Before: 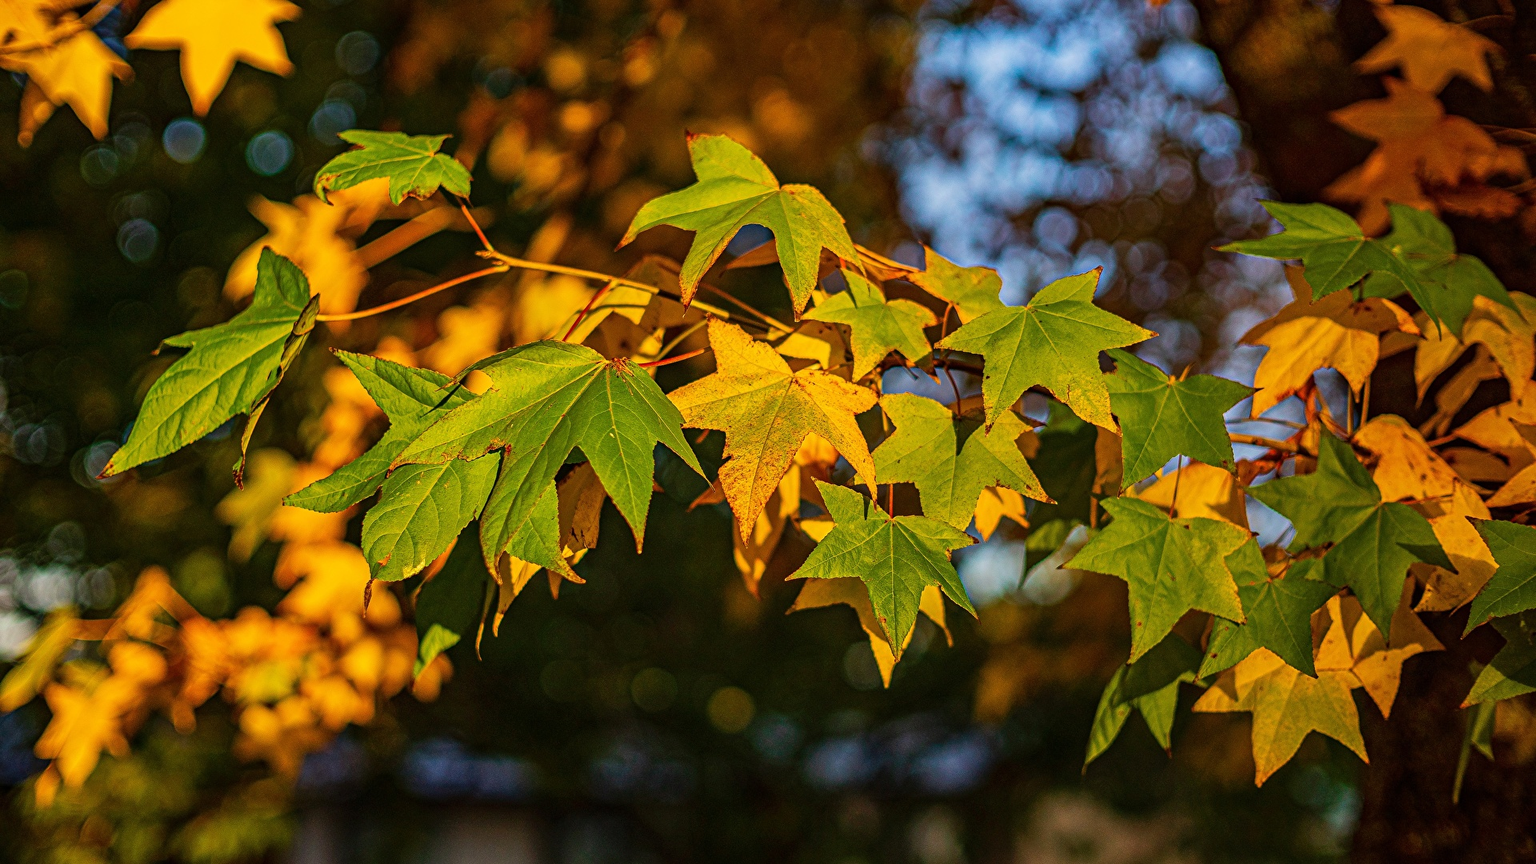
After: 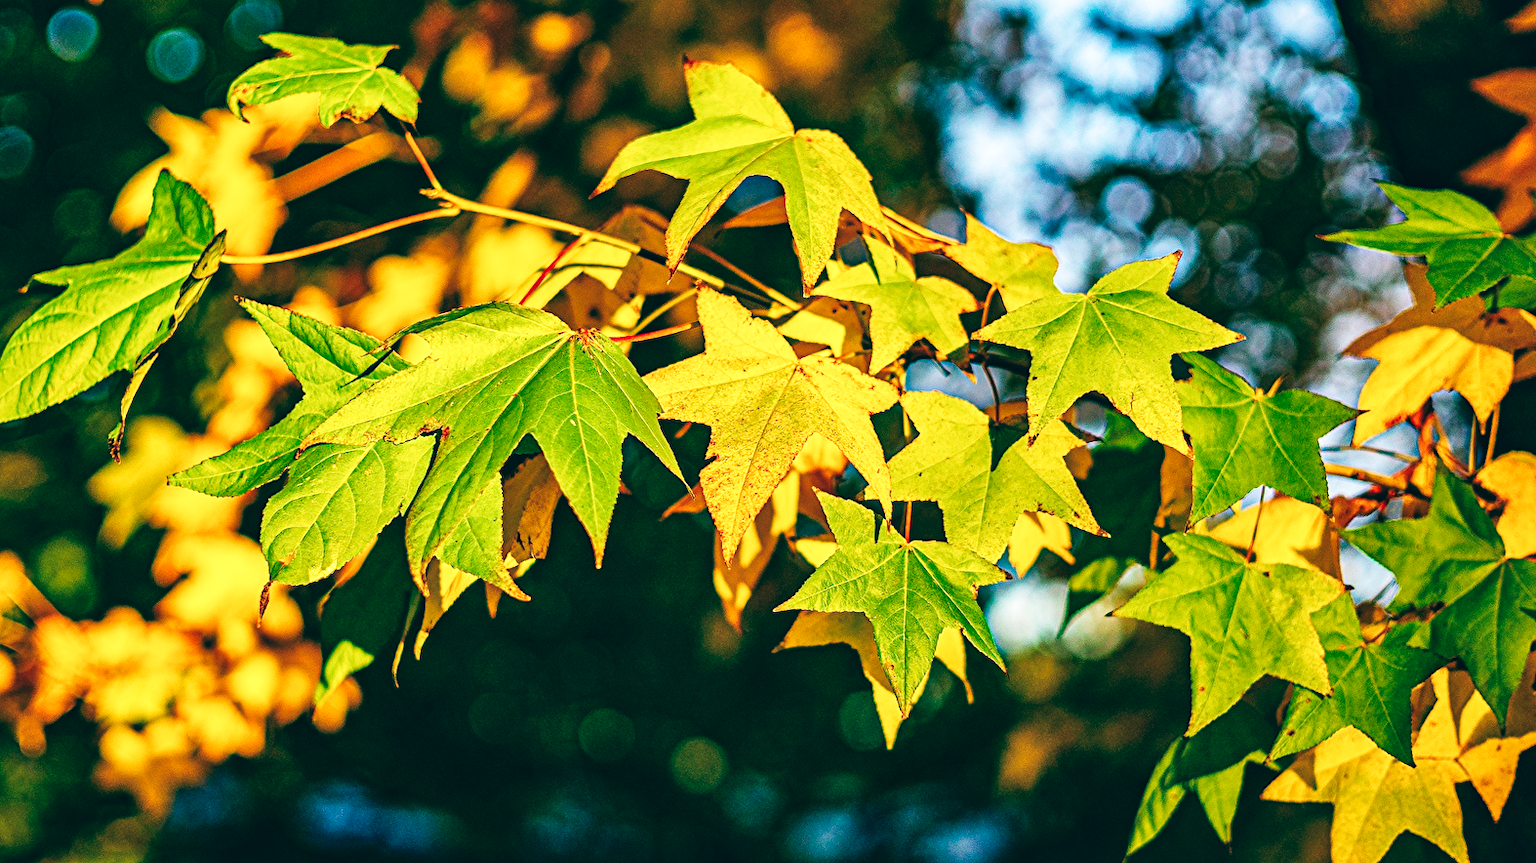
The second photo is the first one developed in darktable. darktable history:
color balance: lift [1.005, 0.99, 1.007, 1.01], gamma [1, 0.979, 1.011, 1.021], gain [0.923, 1.098, 1.025, 0.902], input saturation 90.45%, contrast 7.73%, output saturation 105.91%
base curve: curves: ch0 [(0, 0.003) (0.001, 0.002) (0.006, 0.004) (0.02, 0.022) (0.048, 0.086) (0.094, 0.234) (0.162, 0.431) (0.258, 0.629) (0.385, 0.8) (0.548, 0.918) (0.751, 0.988) (1, 1)], preserve colors none
crop and rotate: angle -3.27°, left 5.211%, top 5.211%, right 4.607%, bottom 4.607%
local contrast: mode bilateral grid, contrast 20, coarseness 50, detail 130%, midtone range 0.2
